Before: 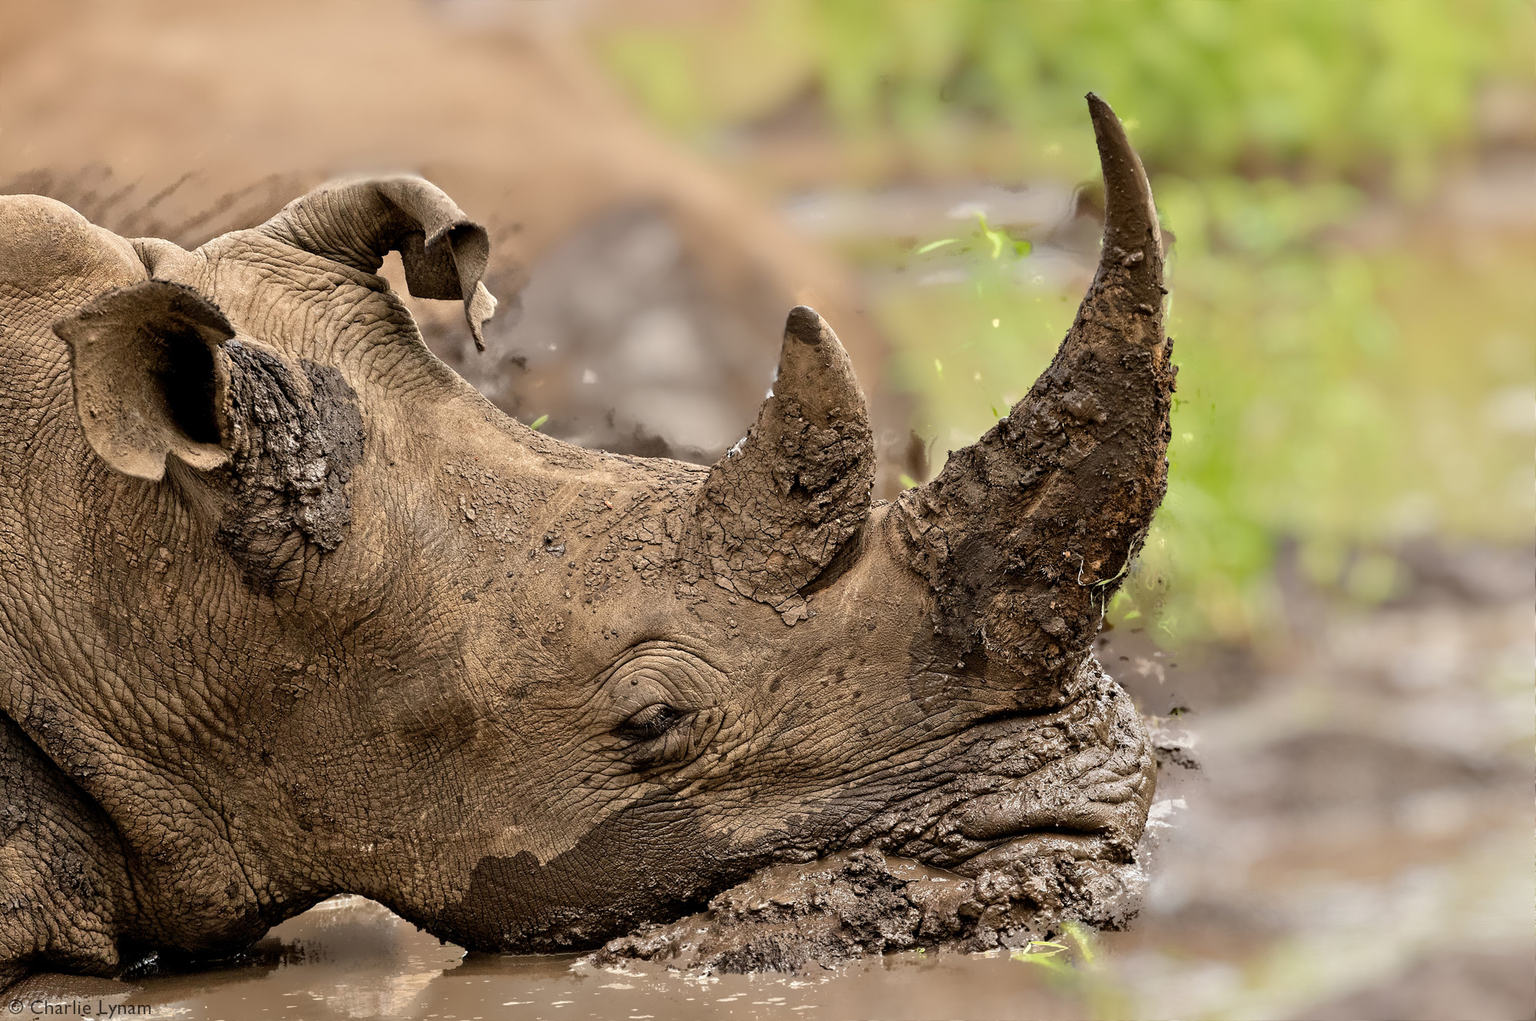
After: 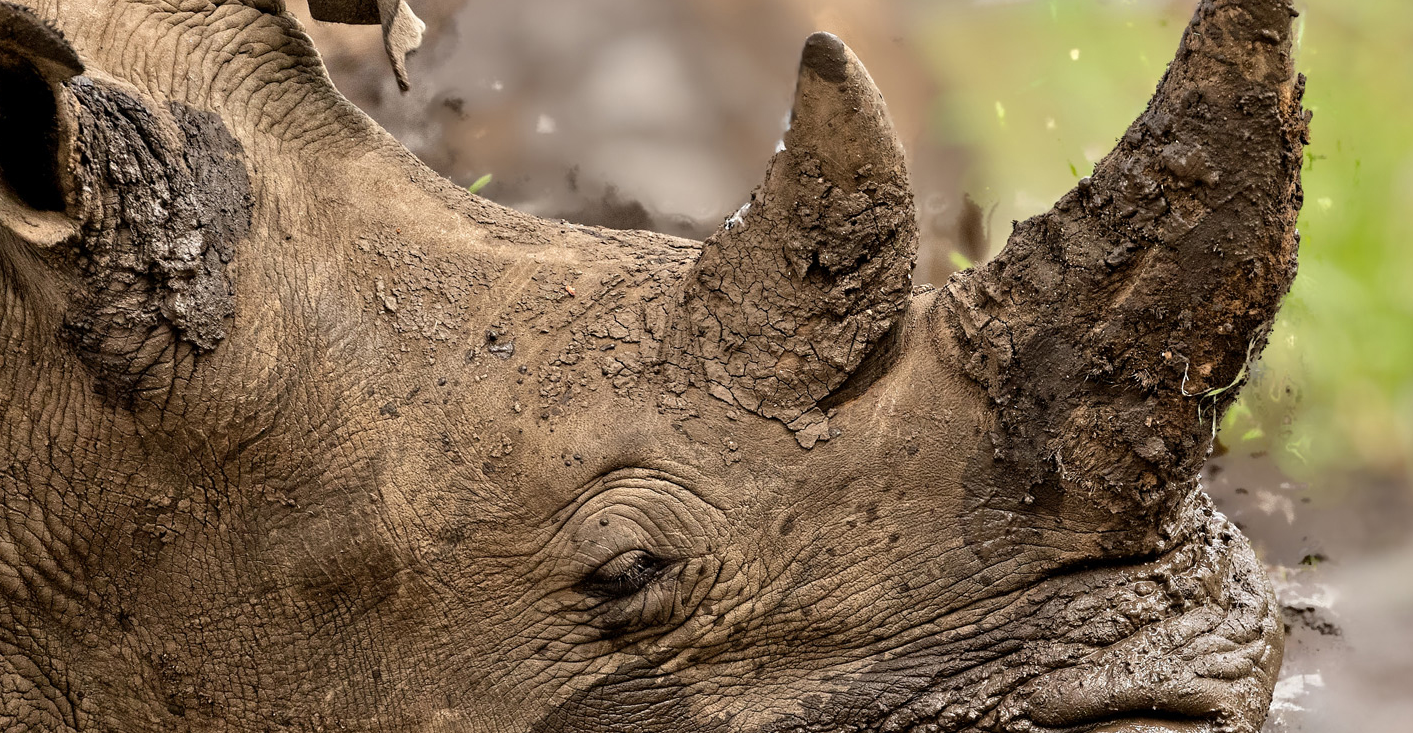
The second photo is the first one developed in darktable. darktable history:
crop: left 11.102%, top 27.602%, right 18.243%, bottom 17.201%
